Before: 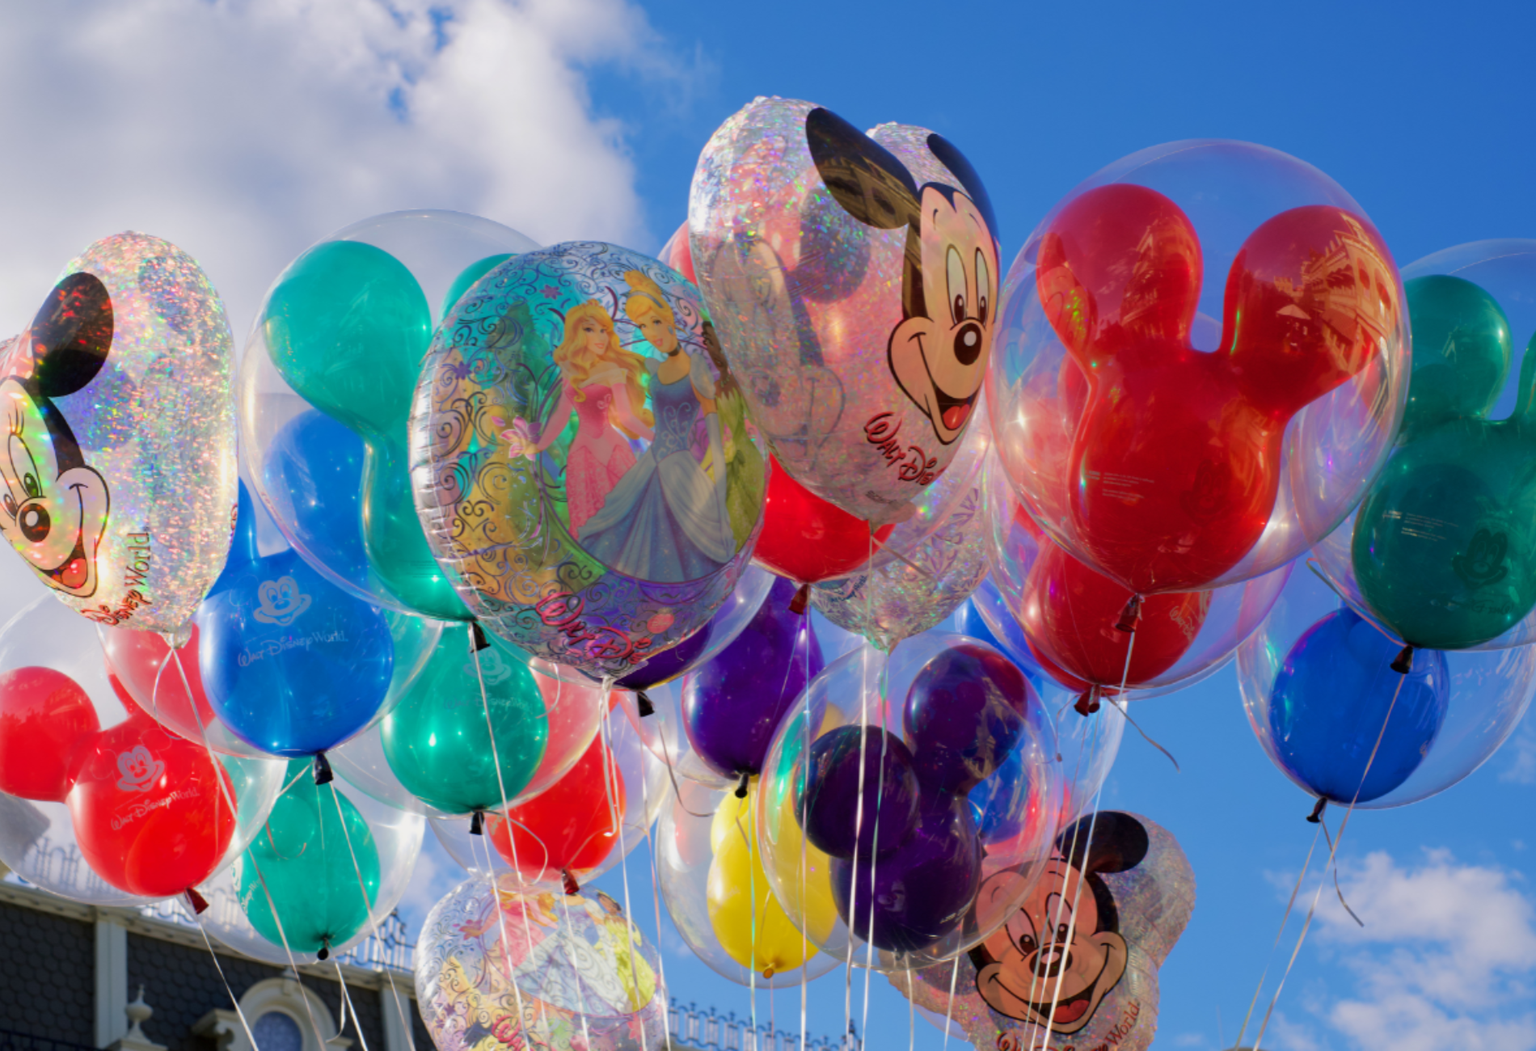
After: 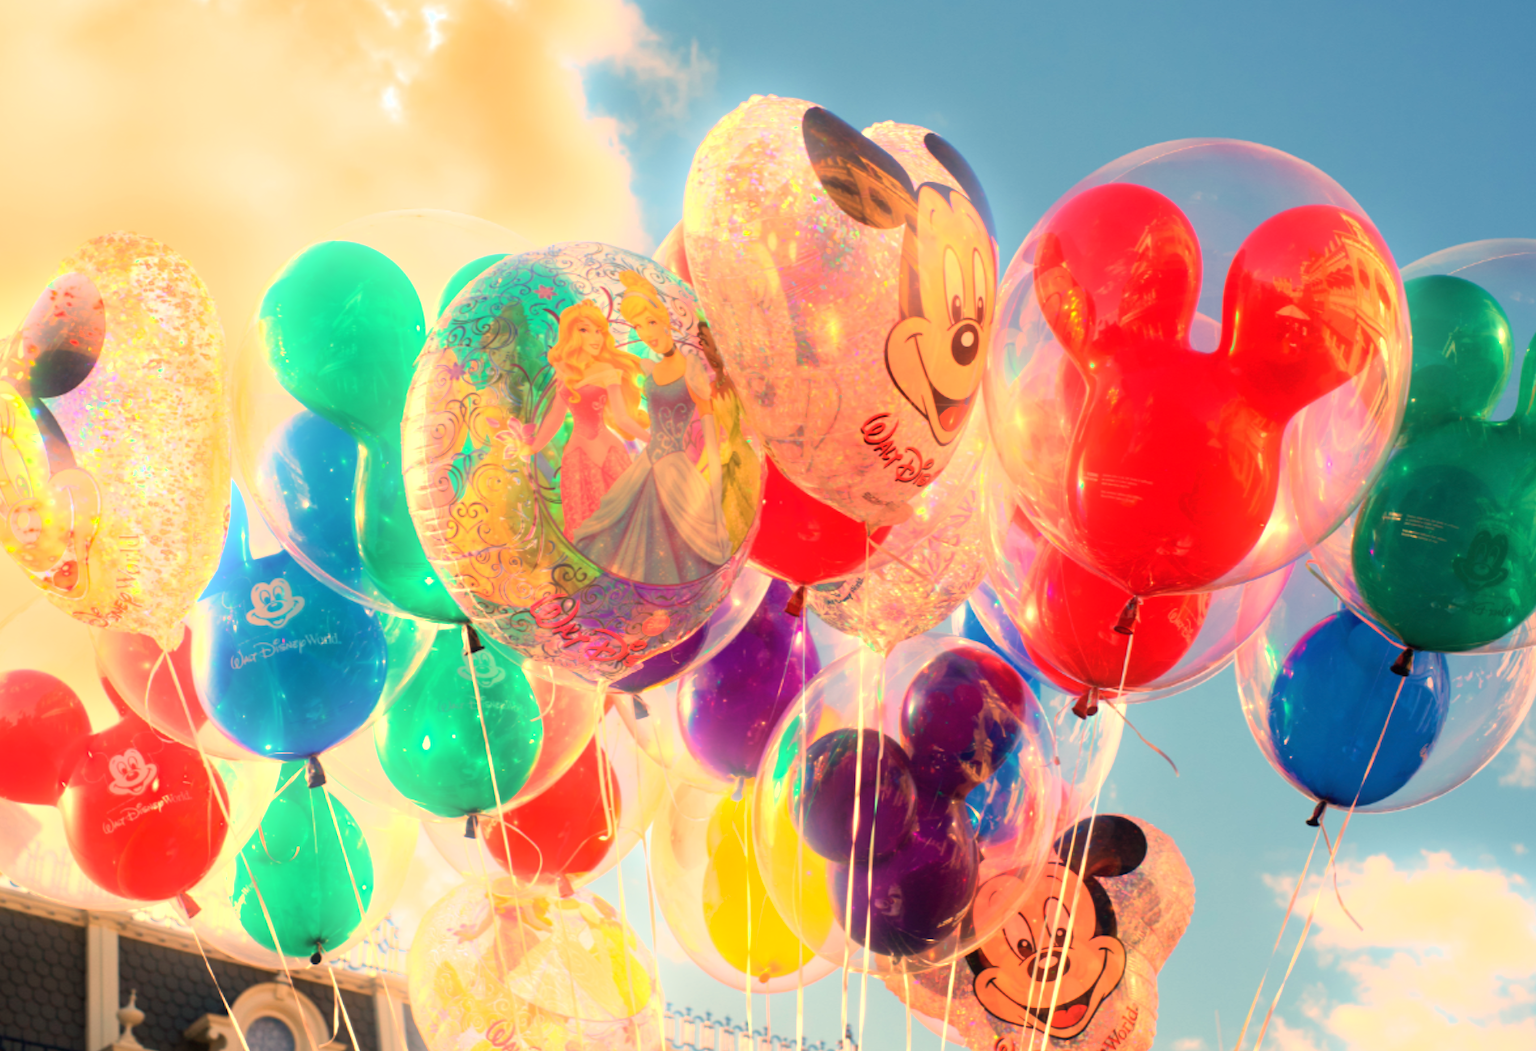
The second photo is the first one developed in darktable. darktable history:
crop and rotate: left 0.614%, top 0.179%, bottom 0.309%
bloom: size 9%, threshold 100%, strength 7%
exposure: black level correction 0, exposure 1 EV, compensate exposure bias true, compensate highlight preservation false
white balance: red 1.467, blue 0.684
